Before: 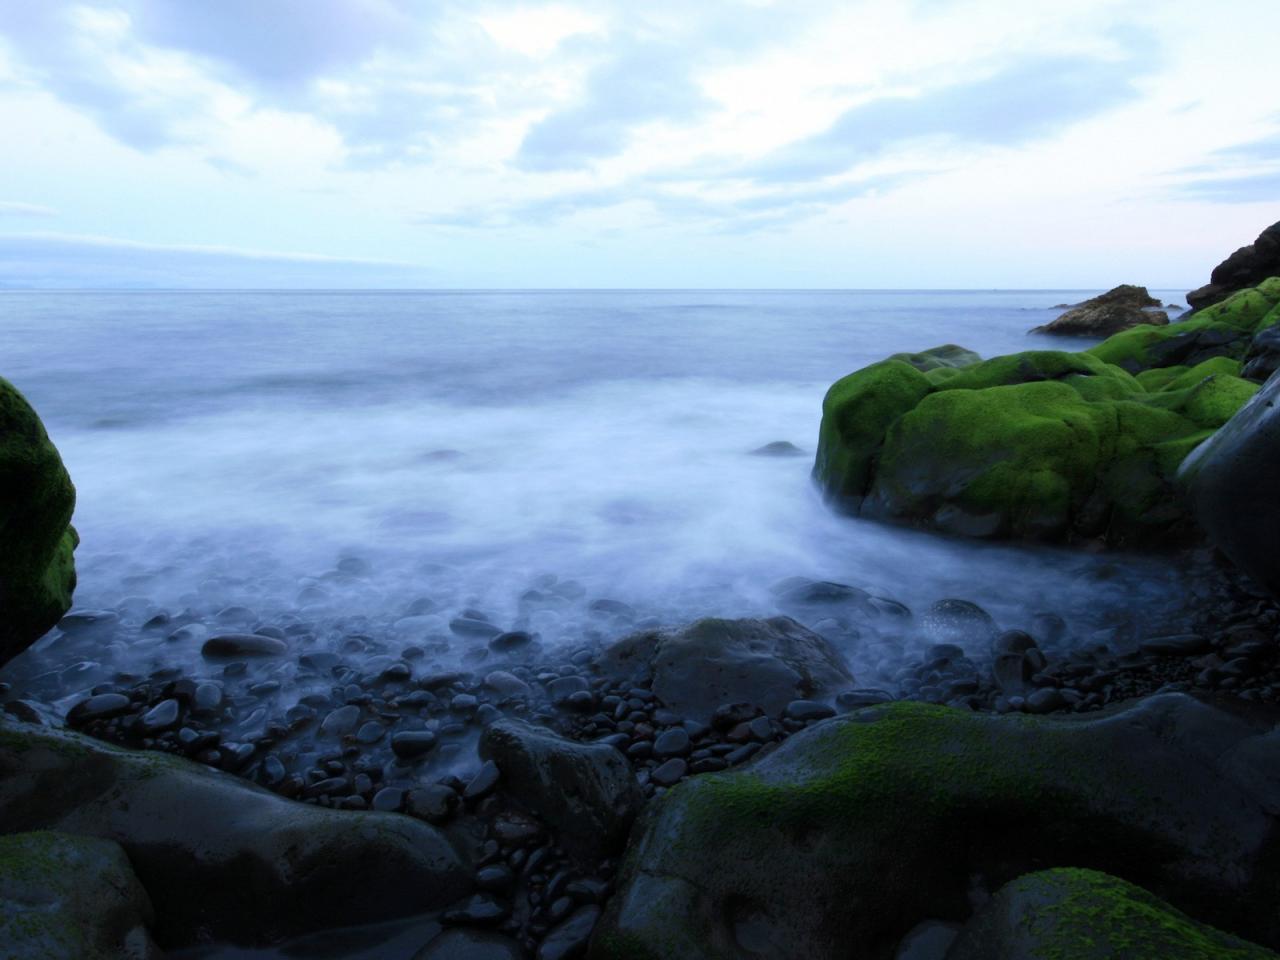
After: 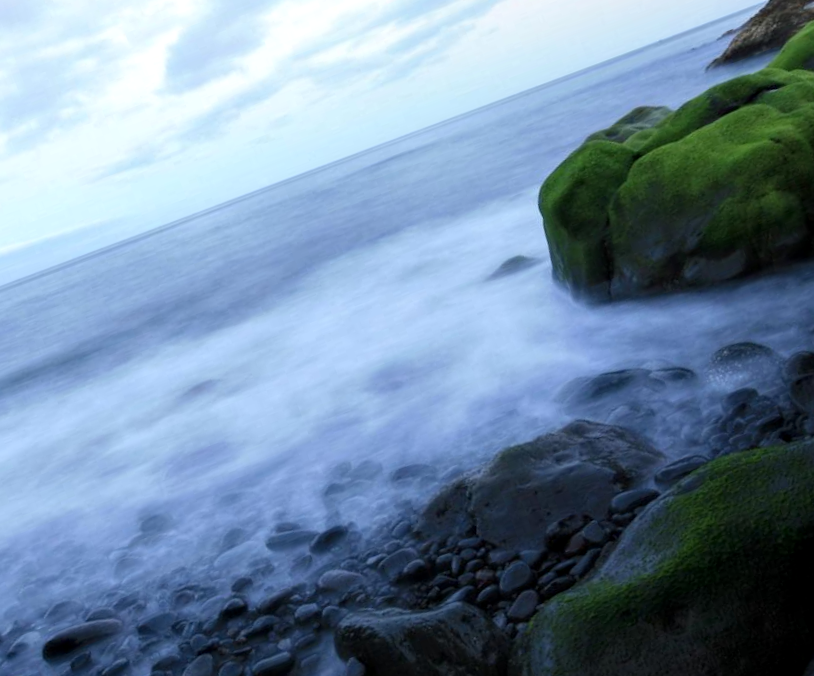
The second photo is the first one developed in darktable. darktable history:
local contrast: on, module defaults
crop and rotate: angle 20.43°, left 6.869%, right 3.891%, bottom 1.118%
